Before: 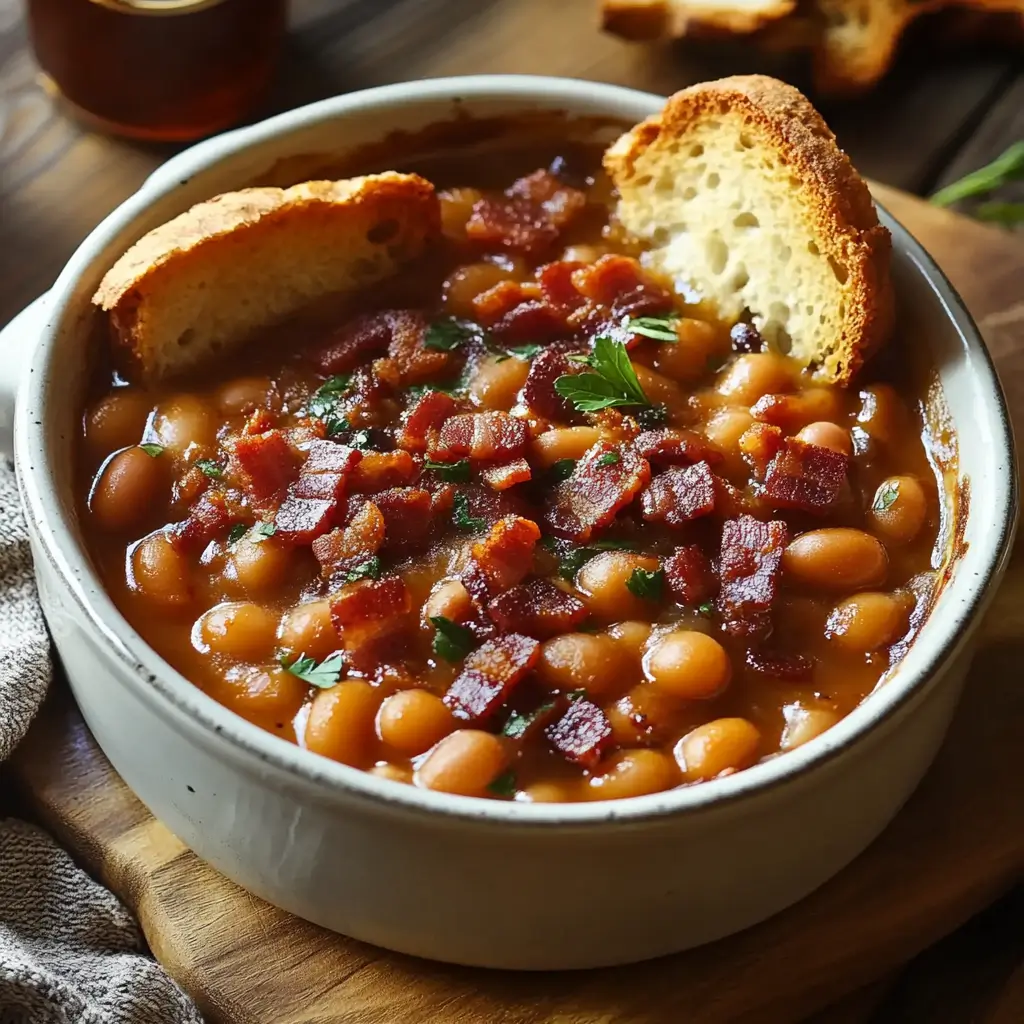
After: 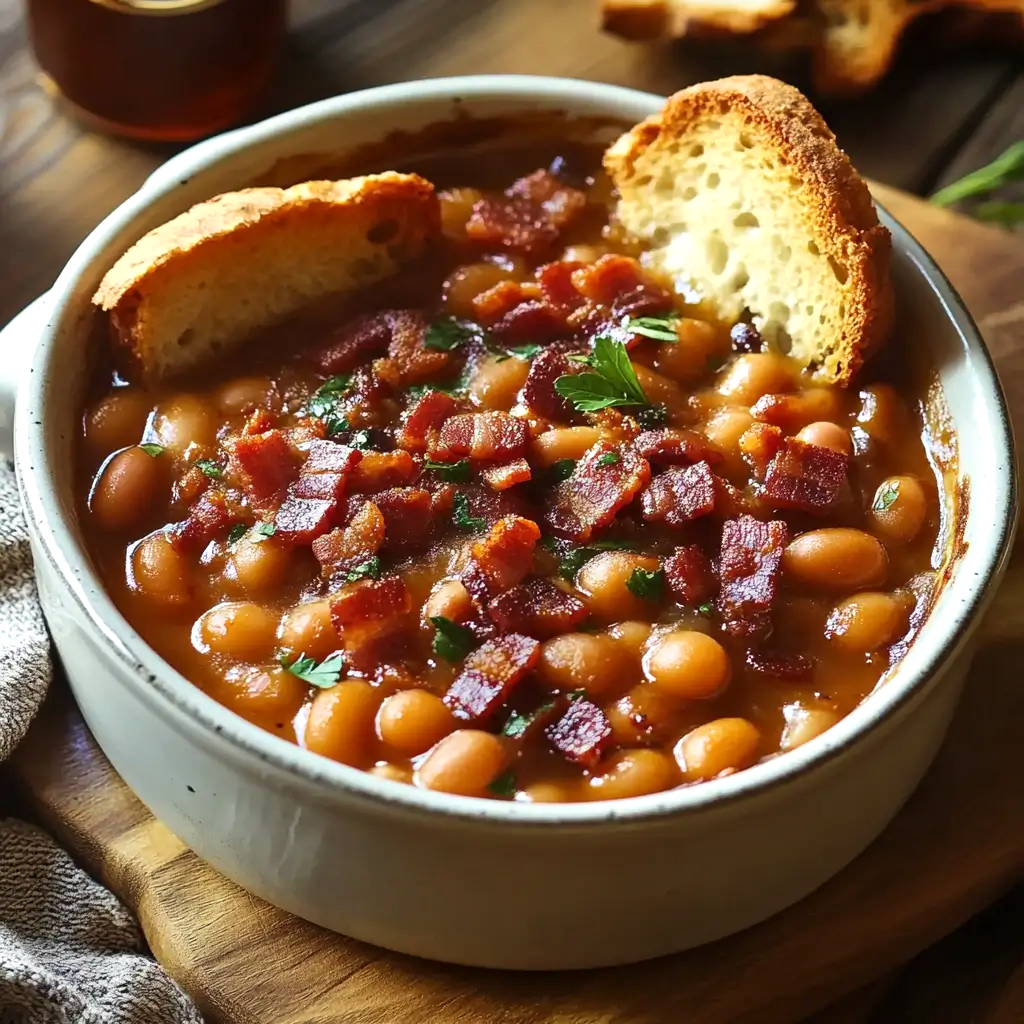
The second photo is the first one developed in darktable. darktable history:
velvia: on, module defaults
exposure: exposure 0.2 EV, compensate highlight preservation false
